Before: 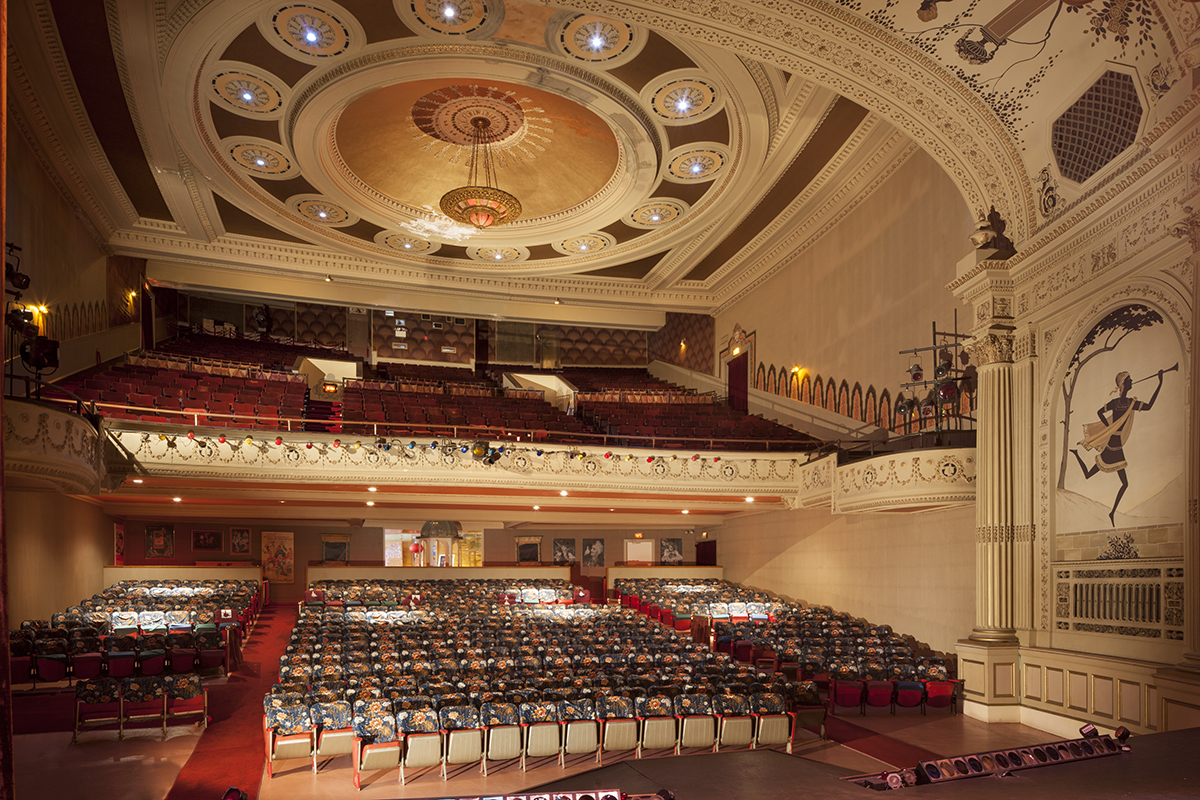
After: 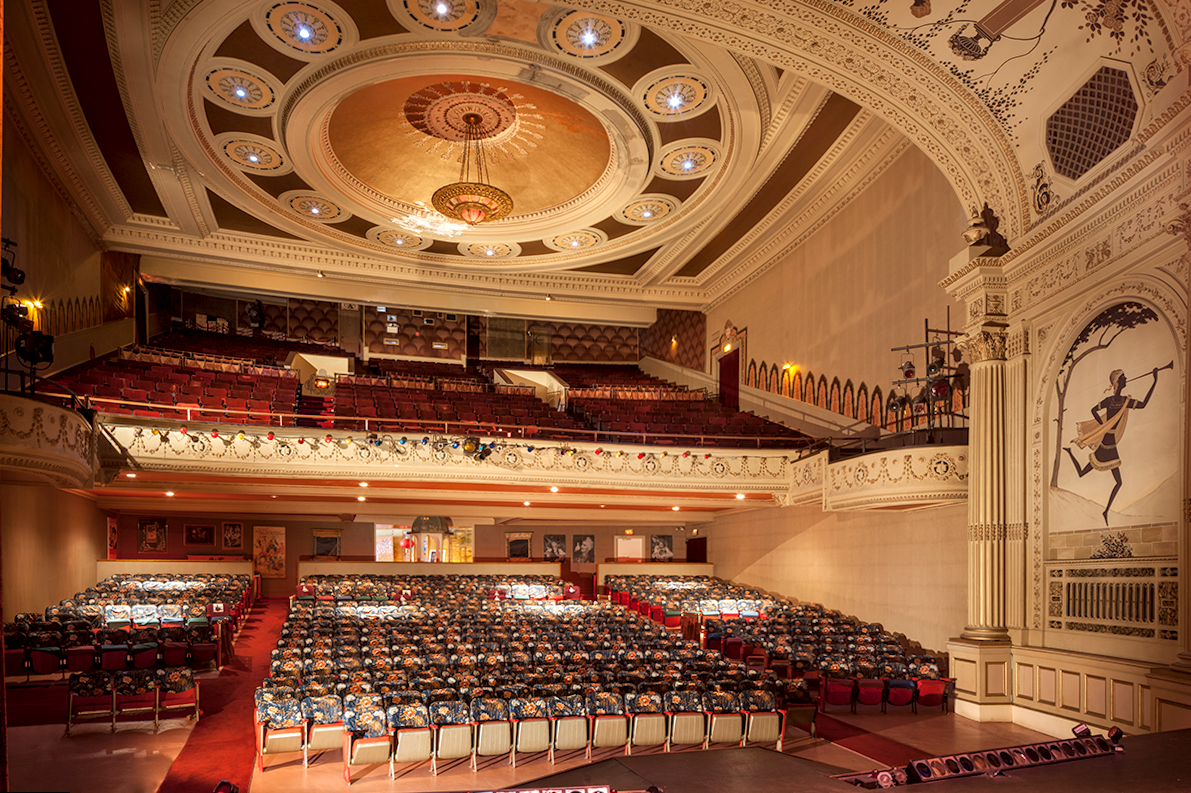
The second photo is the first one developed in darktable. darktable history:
rotate and perspective: rotation 0.192°, lens shift (horizontal) -0.015, crop left 0.005, crop right 0.996, crop top 0.006, crop bottom 0.99
local contrast: on, module defaults
exposure: exposure 0.127 EV, compensate highlight preservation false
